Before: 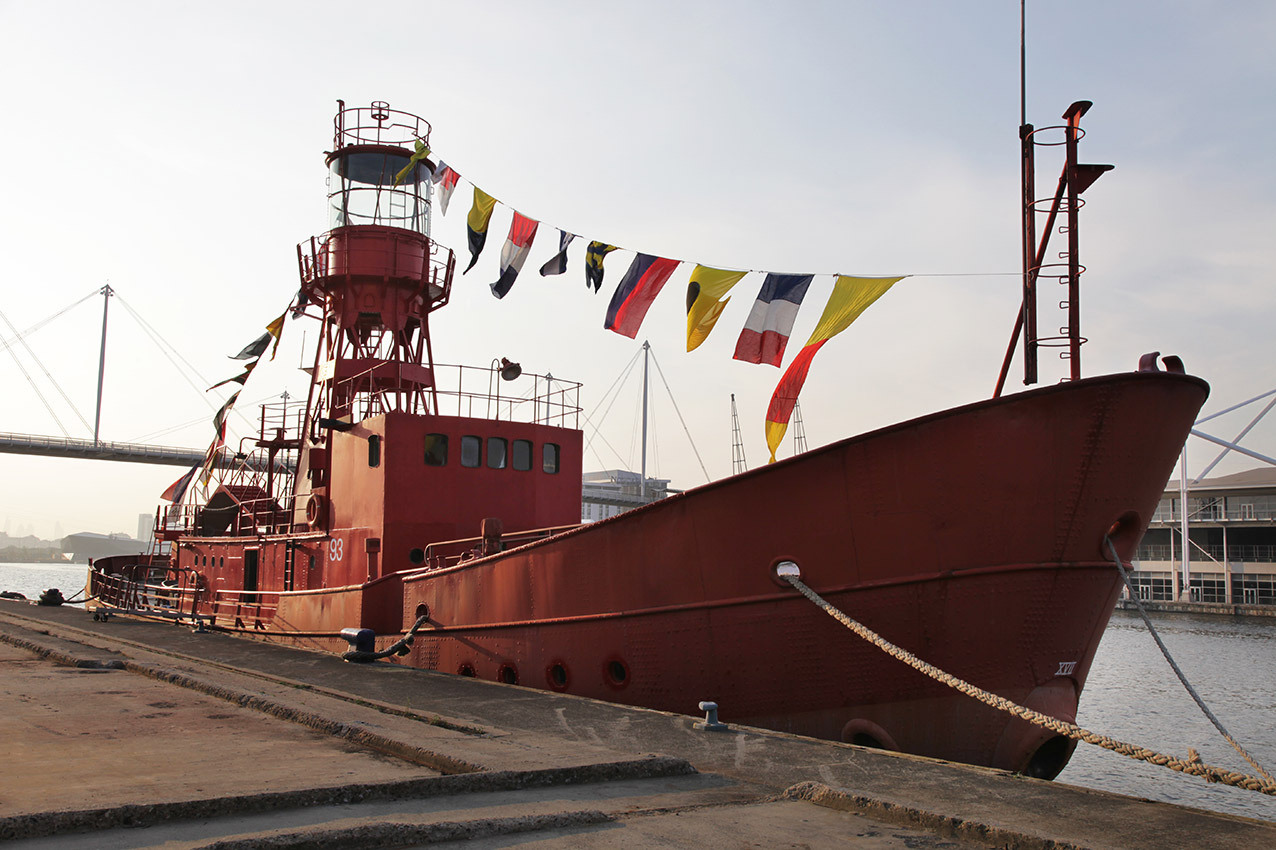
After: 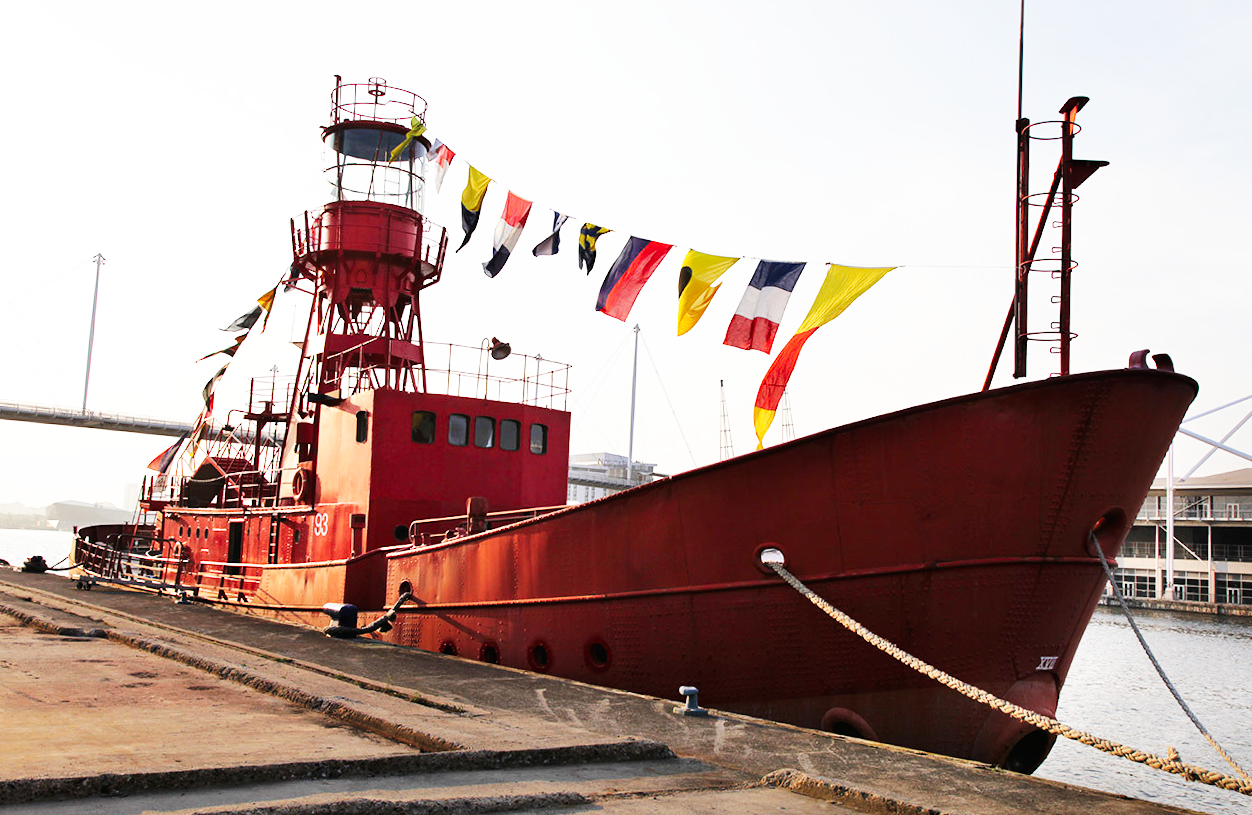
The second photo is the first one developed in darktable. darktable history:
base curve: curves: ch0 [(0, 0) (0.007, 0.004) (0.027, 0.03) (0.046, 0.07) (0.207, 0.54) (0.442, 0.872) (0.673, 0.972) (1, 1)], preserve colors none
rotate and perspective: rotation 1.57°, crop left 0.018, crop right 0.982, crop top 0.039, crop bottom 0.961
